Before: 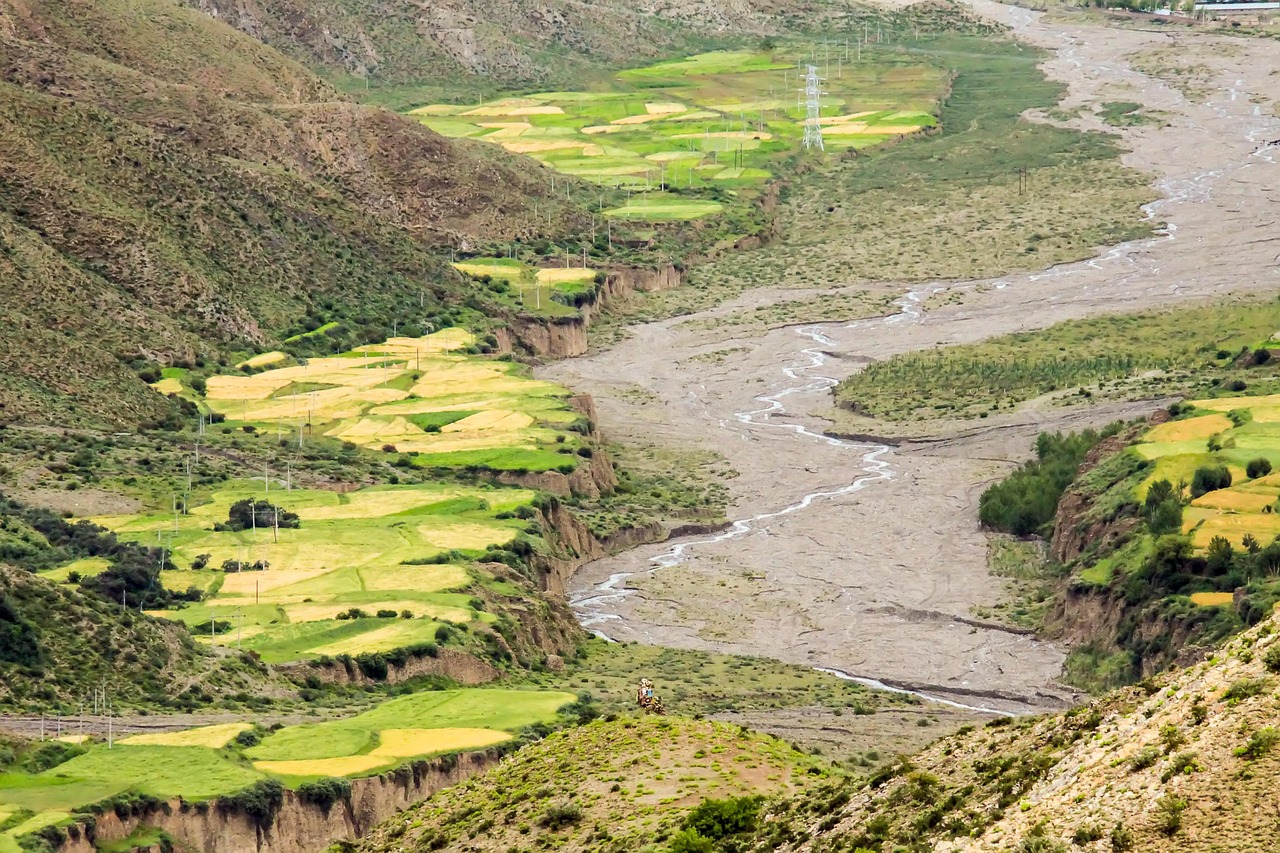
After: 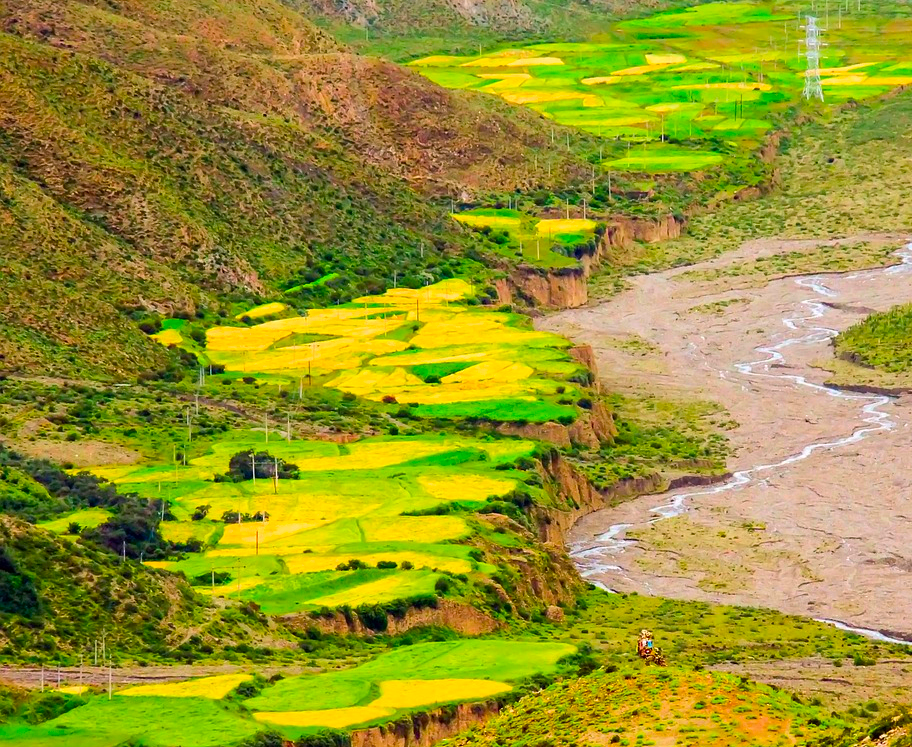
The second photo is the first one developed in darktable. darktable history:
crop: top 5.803%, right 27.864%, bottom 5.804%
color correction: highlights a* 1.59, highlights b* -1.7, saturation 2.48
